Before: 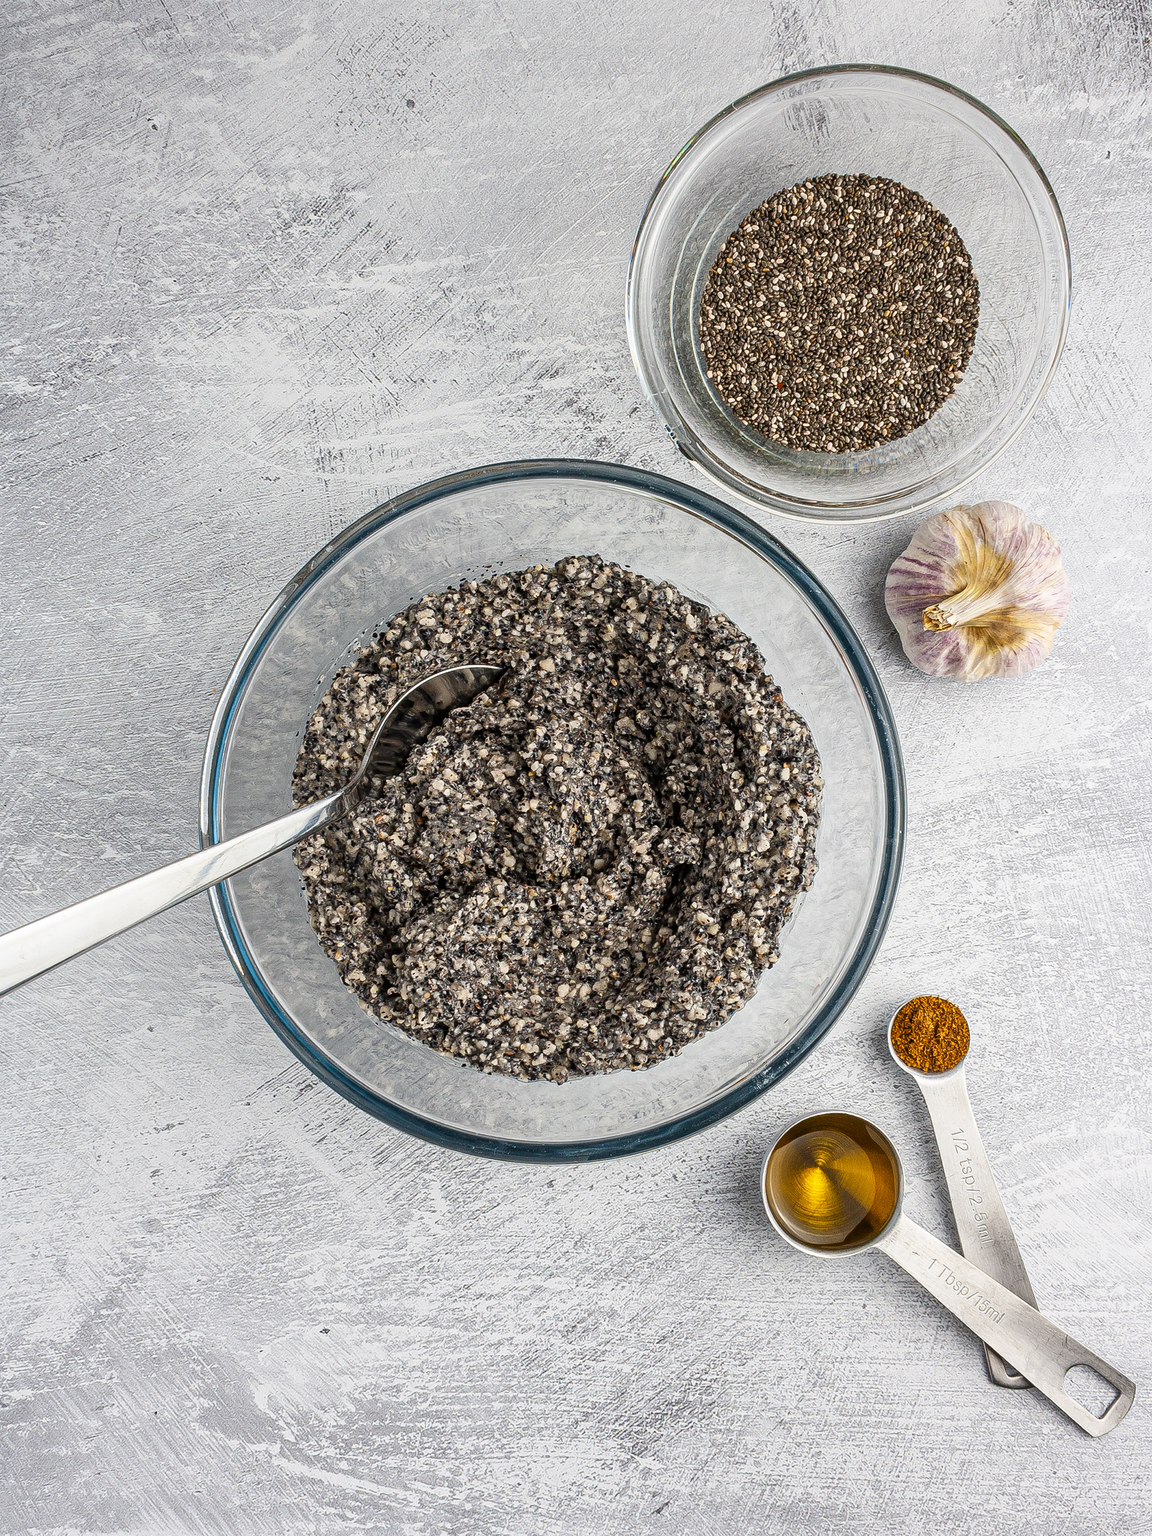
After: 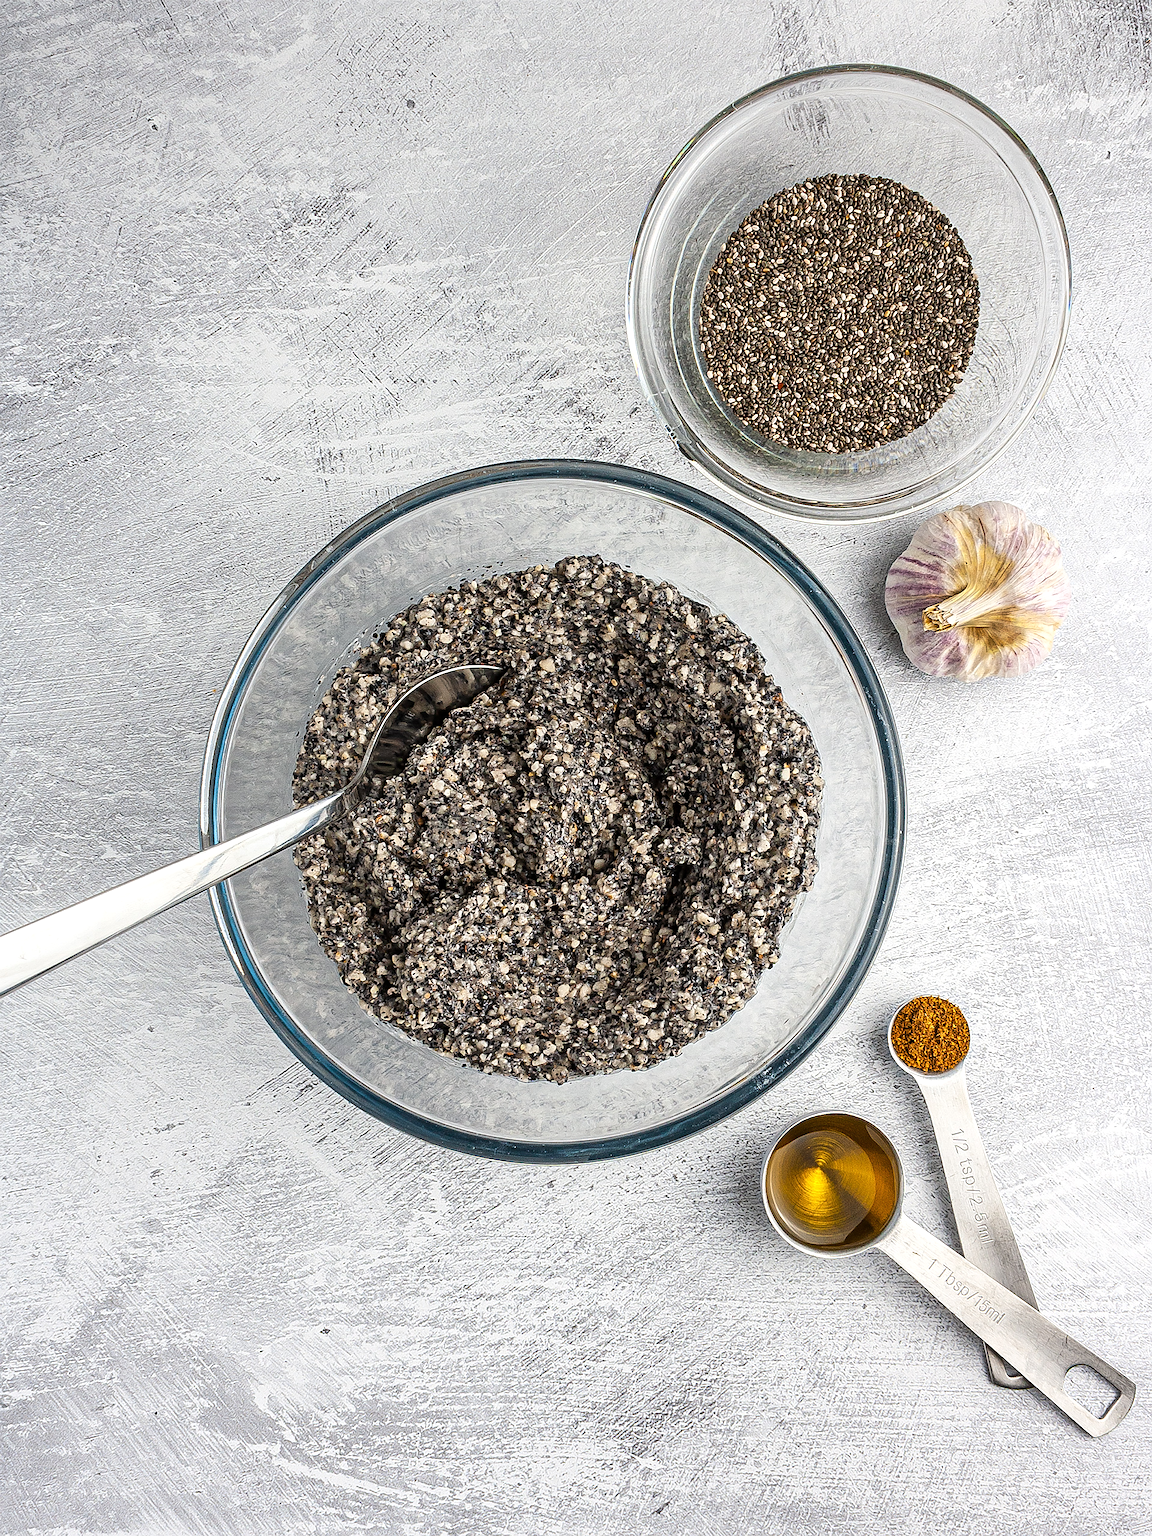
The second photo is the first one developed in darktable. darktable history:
exposure: exposure 0.202 EV, compensate exposure bias true, compensate highlight preservation false
sharpen: radius 1.597, amount 0.369, threshold 1.485
